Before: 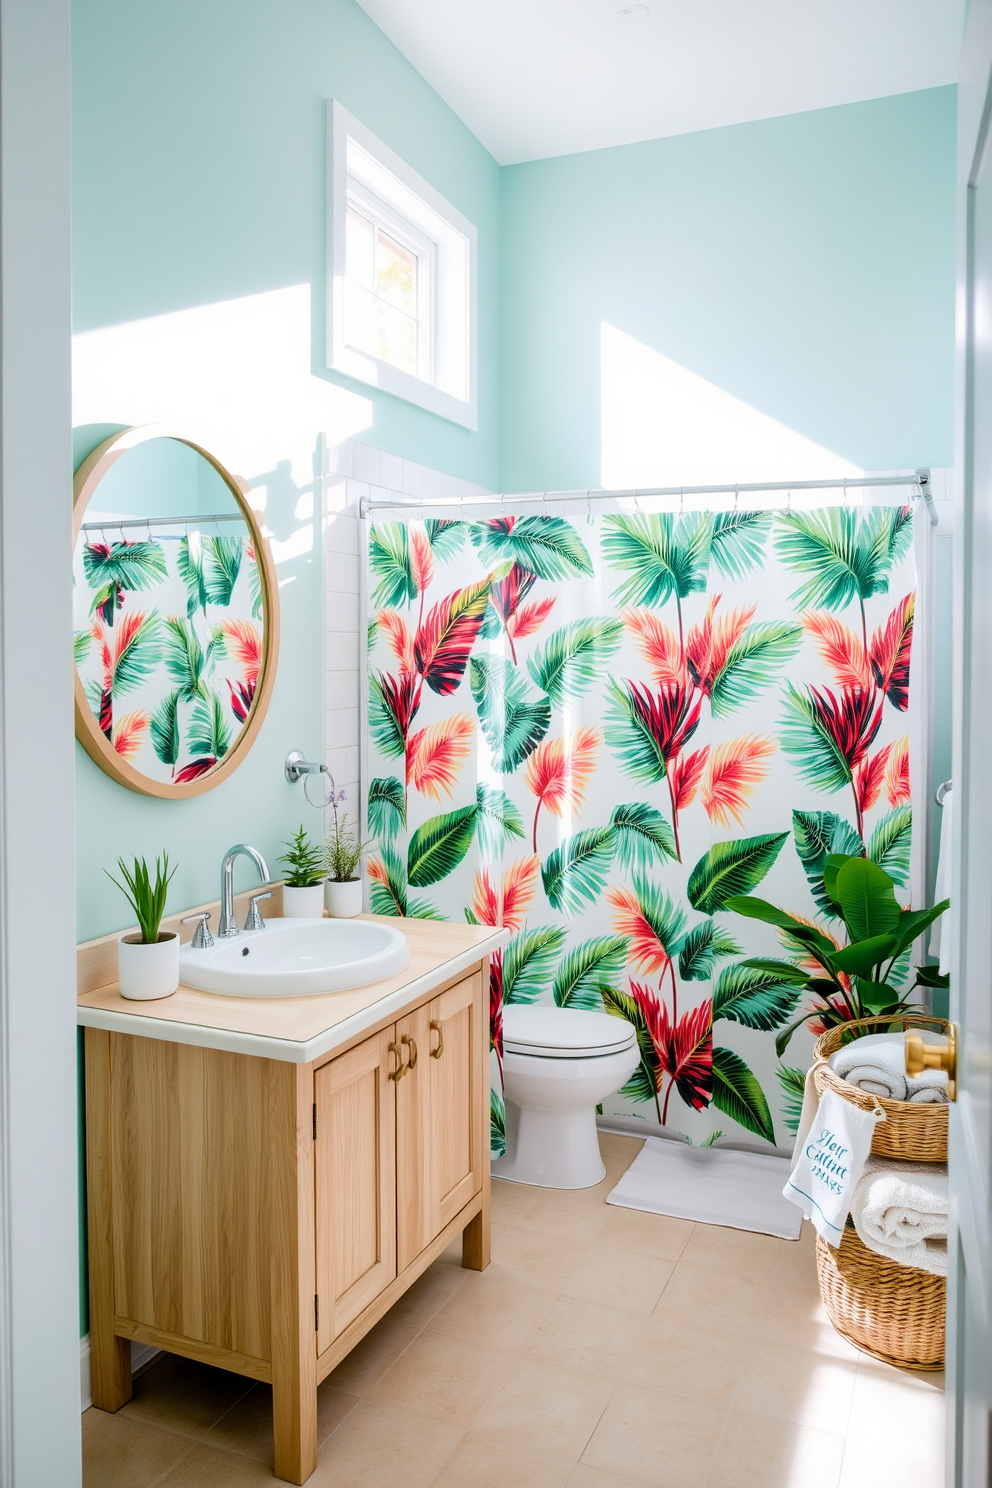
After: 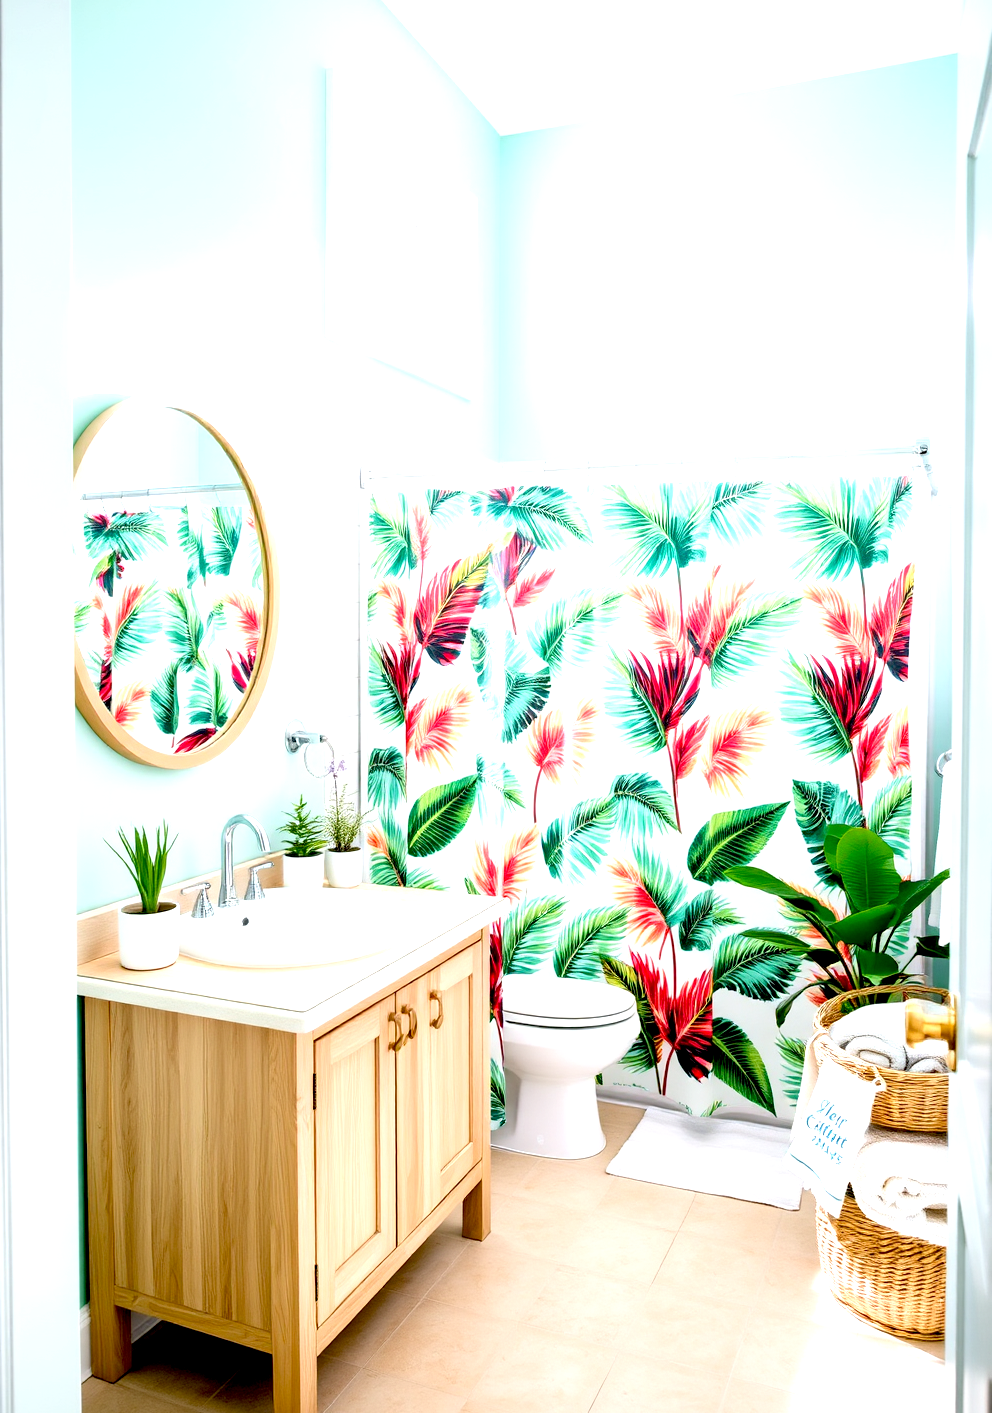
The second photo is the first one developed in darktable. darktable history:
exposure: black level correction 0.01, exposure 1 EV, compensate highlight preservation false
crop and rotate: top 2.019%, bottom 3.01%
